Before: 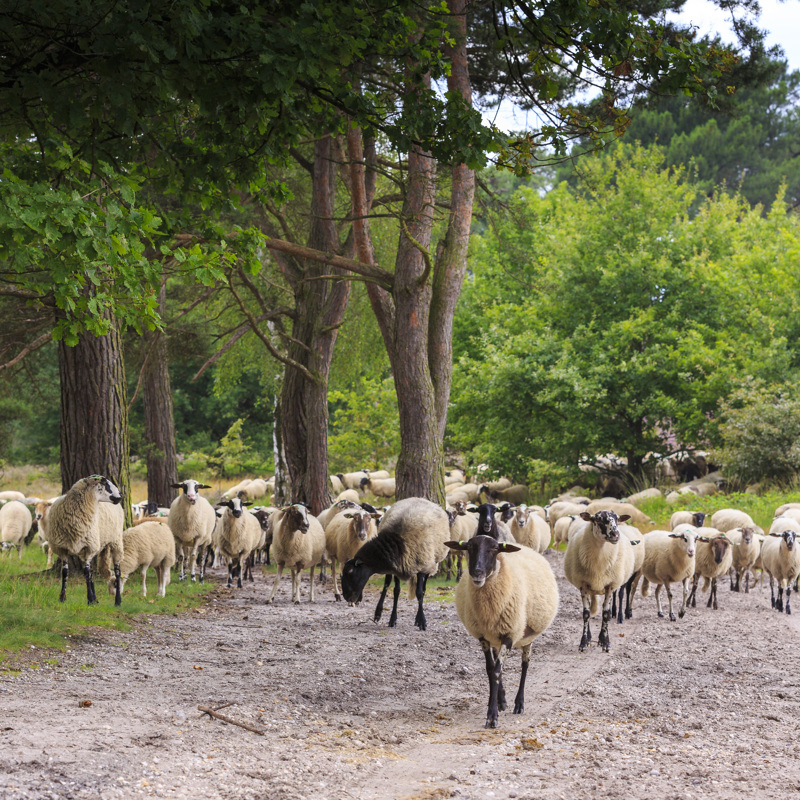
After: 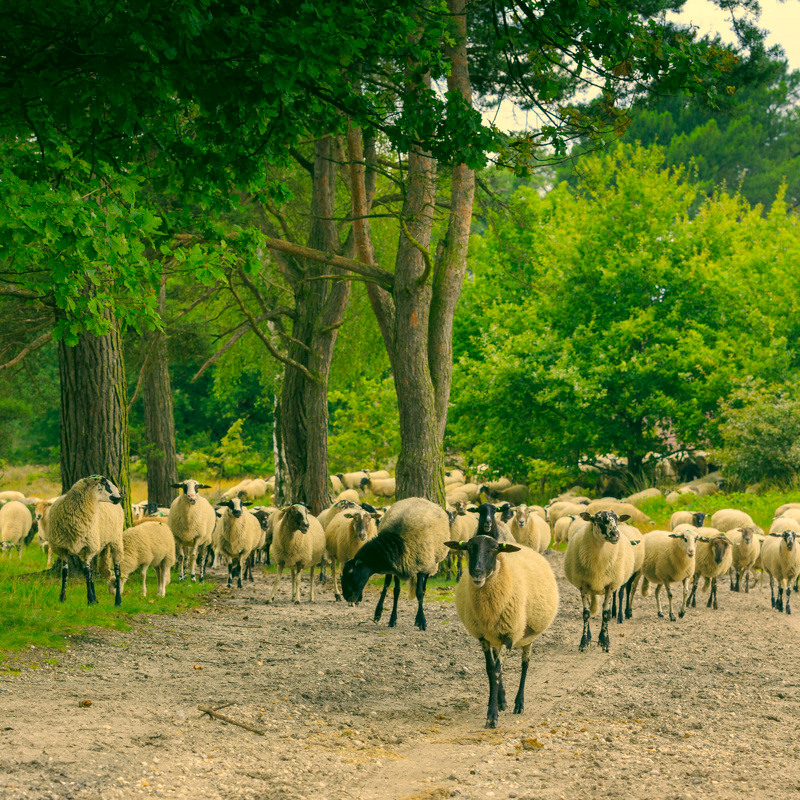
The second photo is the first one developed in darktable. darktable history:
shadows and highlights: on, module defaults
color correction: highlights a* 5.62, highlights b* 33.57, shadows a* -25.86, shadows b* 4.02
